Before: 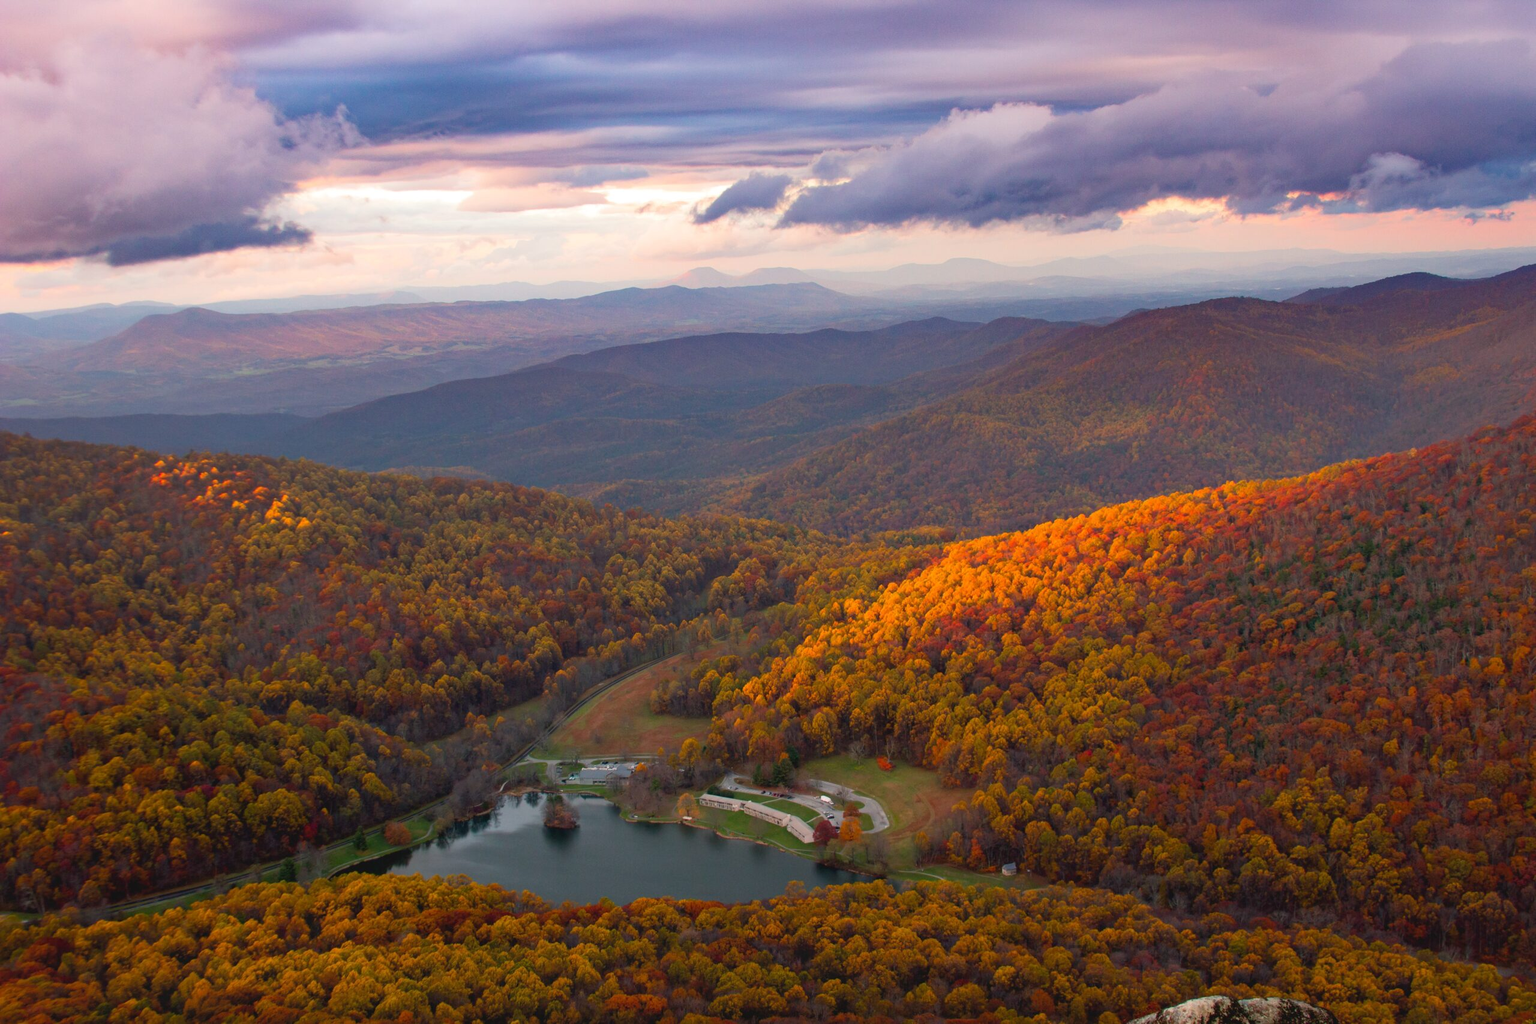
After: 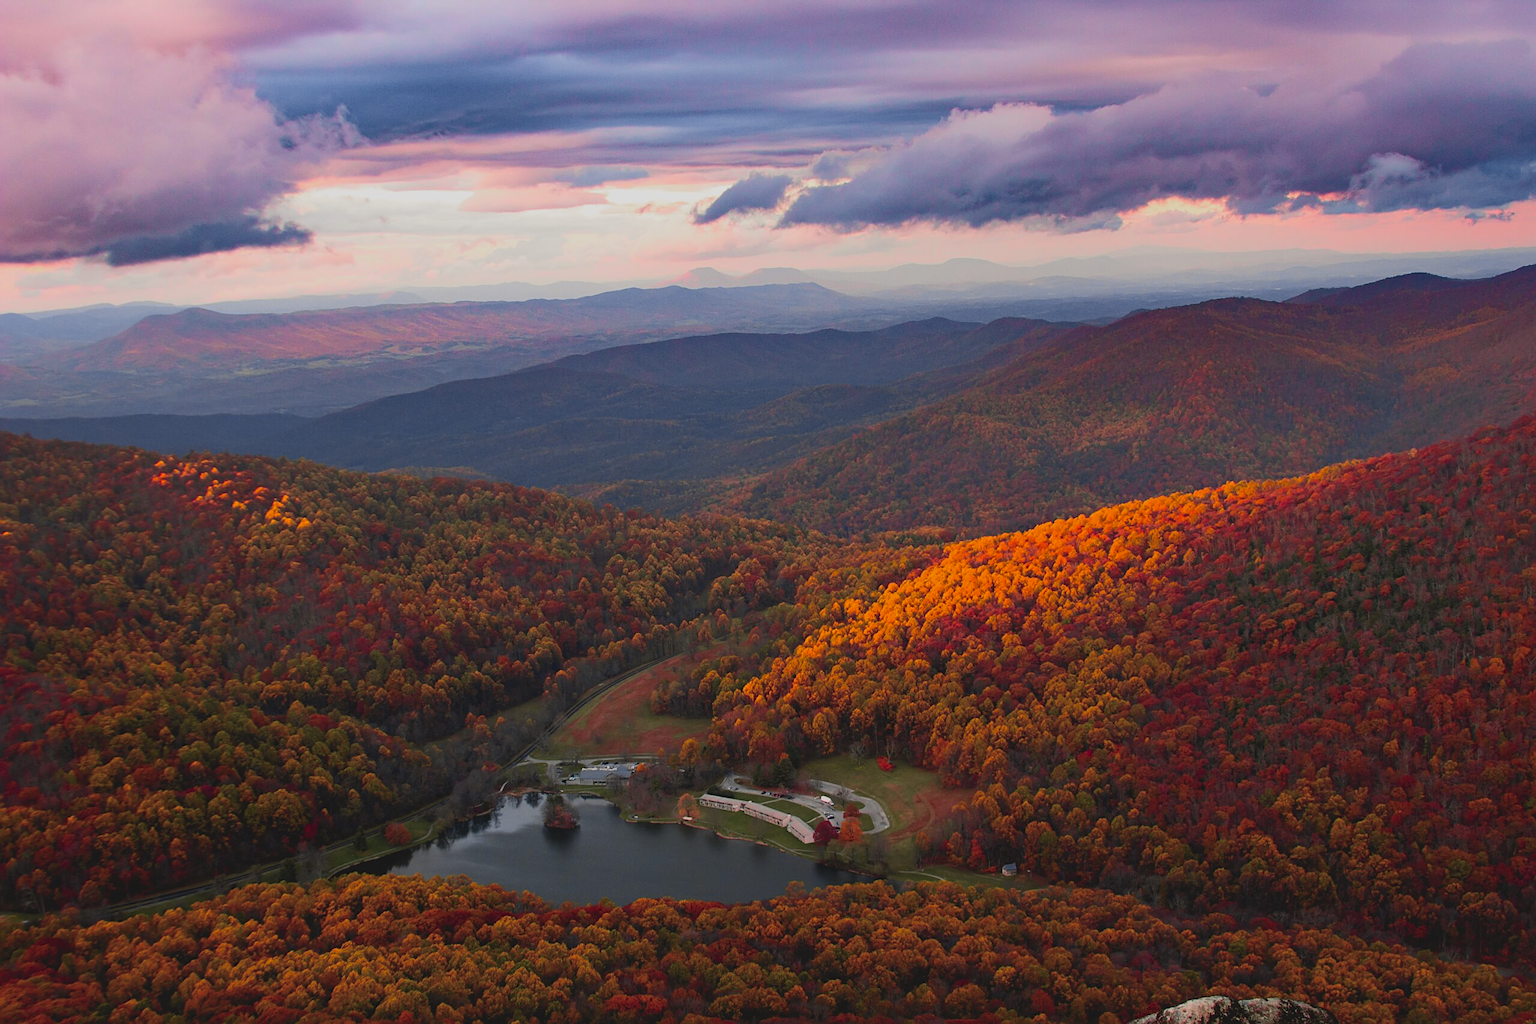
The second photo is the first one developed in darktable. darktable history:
tone curve: curves: ch0 [(0, 0) (0.087, 0.054) (0.281, 0.245) (0.506, 0.526) (0.8, 0.824) (0.994, 0.955)]; ch1 [(0, 0) (0.27, 0.195) (0.406, 0.435) (0.452, 0.474) (0.495, 0.5) (0.514, 0.508) (0.537, 0.556) (0.654, 0.689) (1, 1)]; ch2 [(0, 0) (0.269, 0.299) (0.459, 0.441) (0.498, 0.499) (0.523, 0.52) (0.551, 0.549) (0.633, 0.625) (0.659, 0.681) (0.718, 0.764) (1, 1)], color space Lab, independent channels, preserve colors none
sharpen: amount 0.481
exposure: black level correction -0.015, exposure -0.536 EV, compensate highlight preservation false
tone equalizer: edges refinement/feathering 500, mask exposure compensation -1.57 EV, preserve details no
